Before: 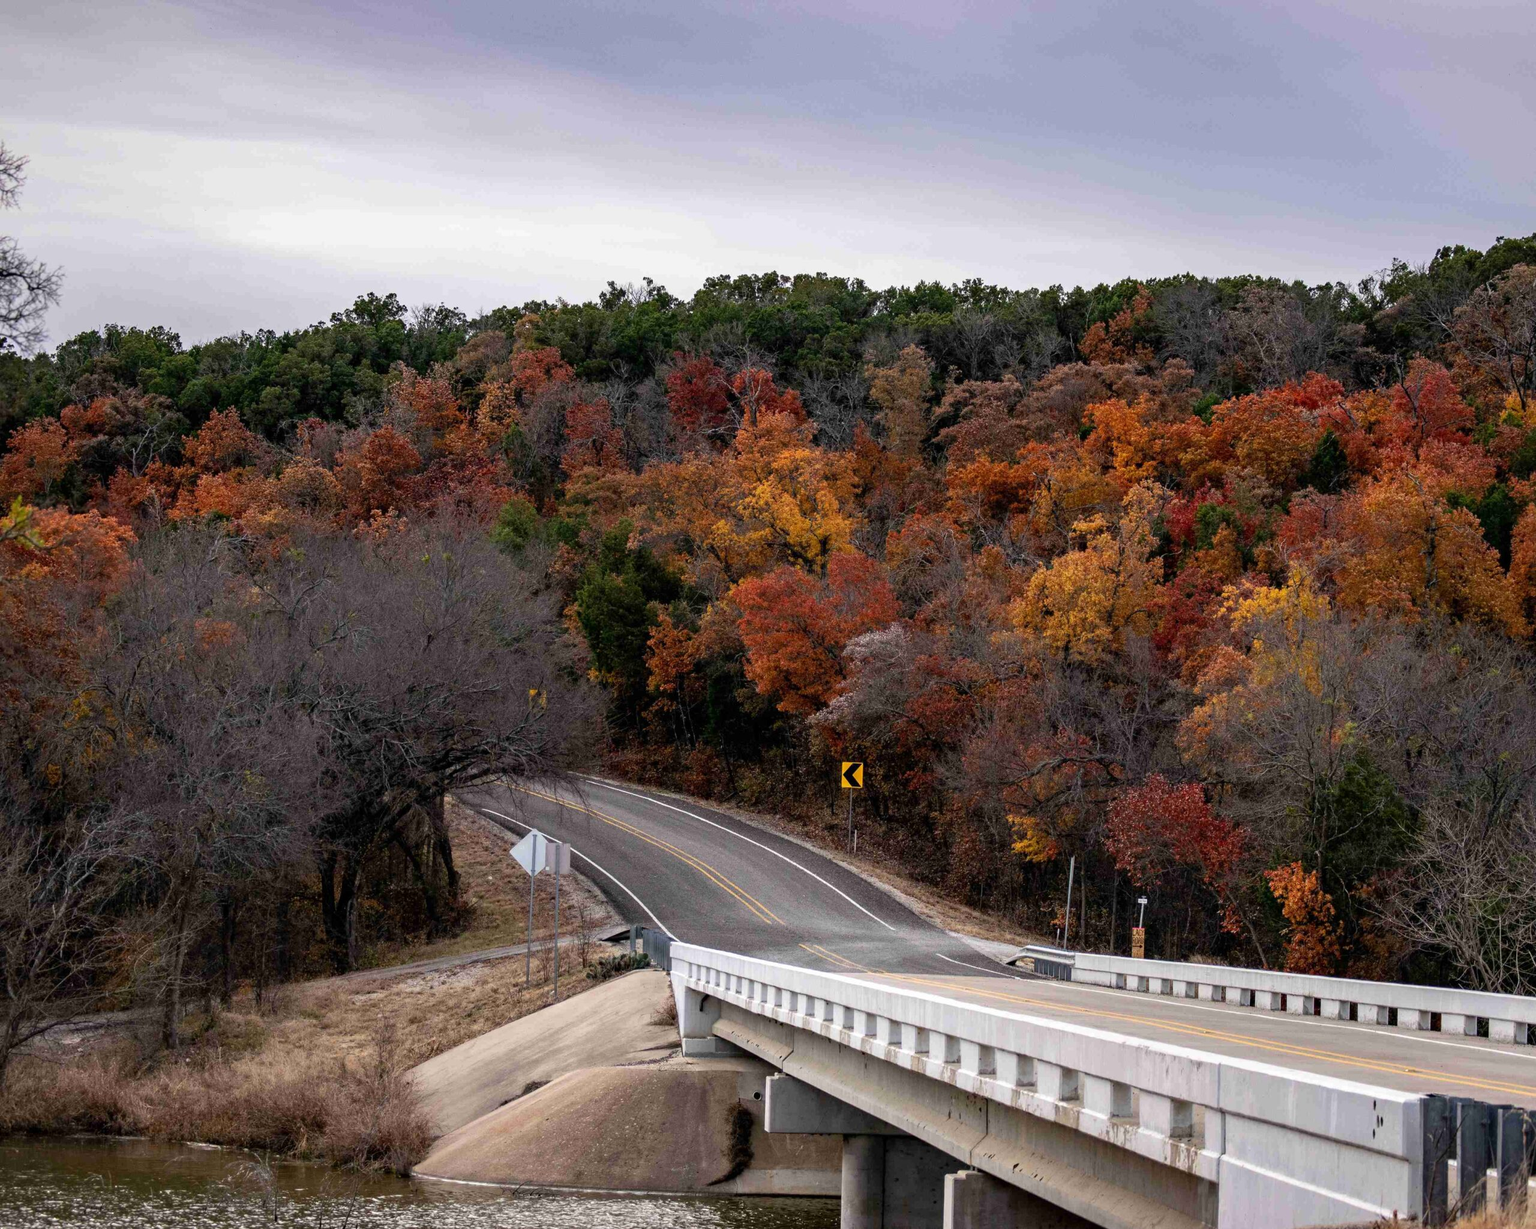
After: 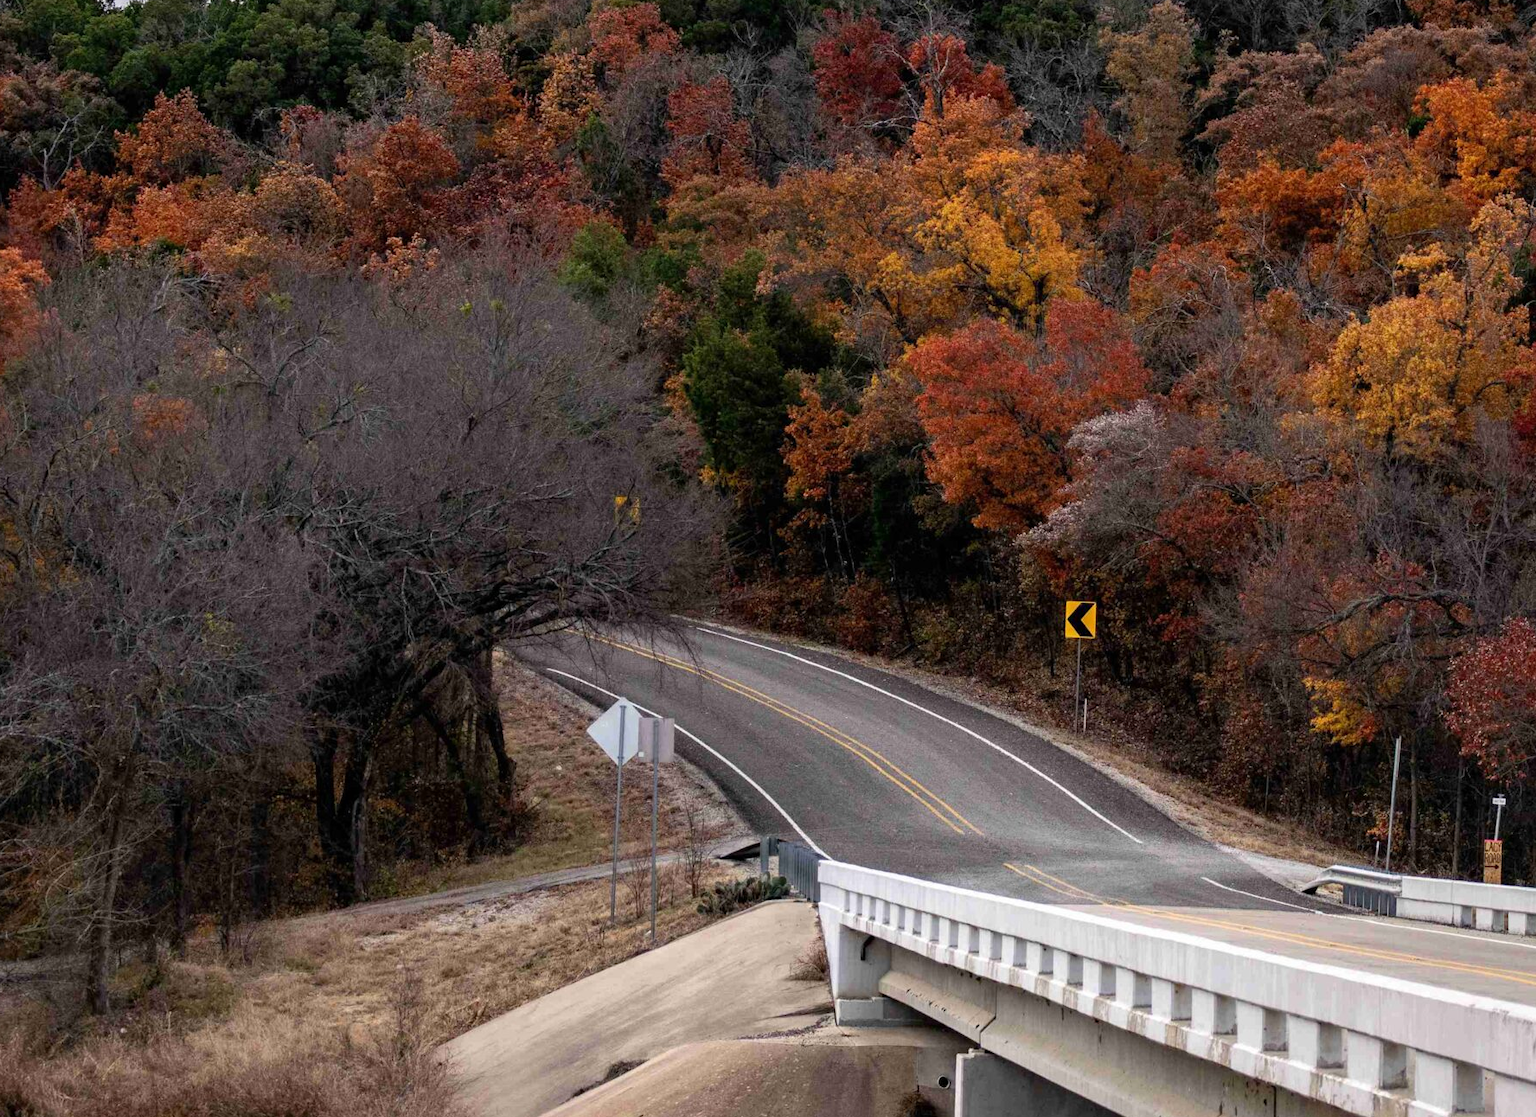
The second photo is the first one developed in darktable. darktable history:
crop: left 6.699%, top 28.104%, right 23.911%, bottom 8.799%
